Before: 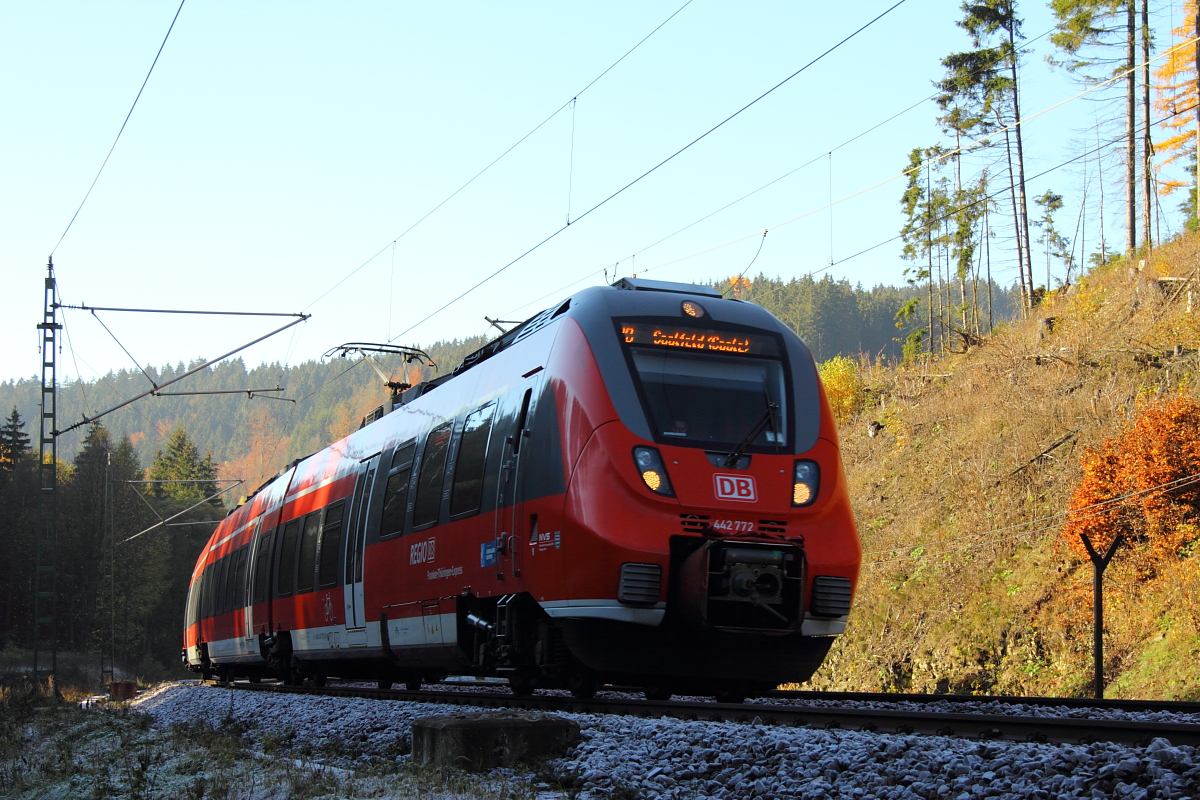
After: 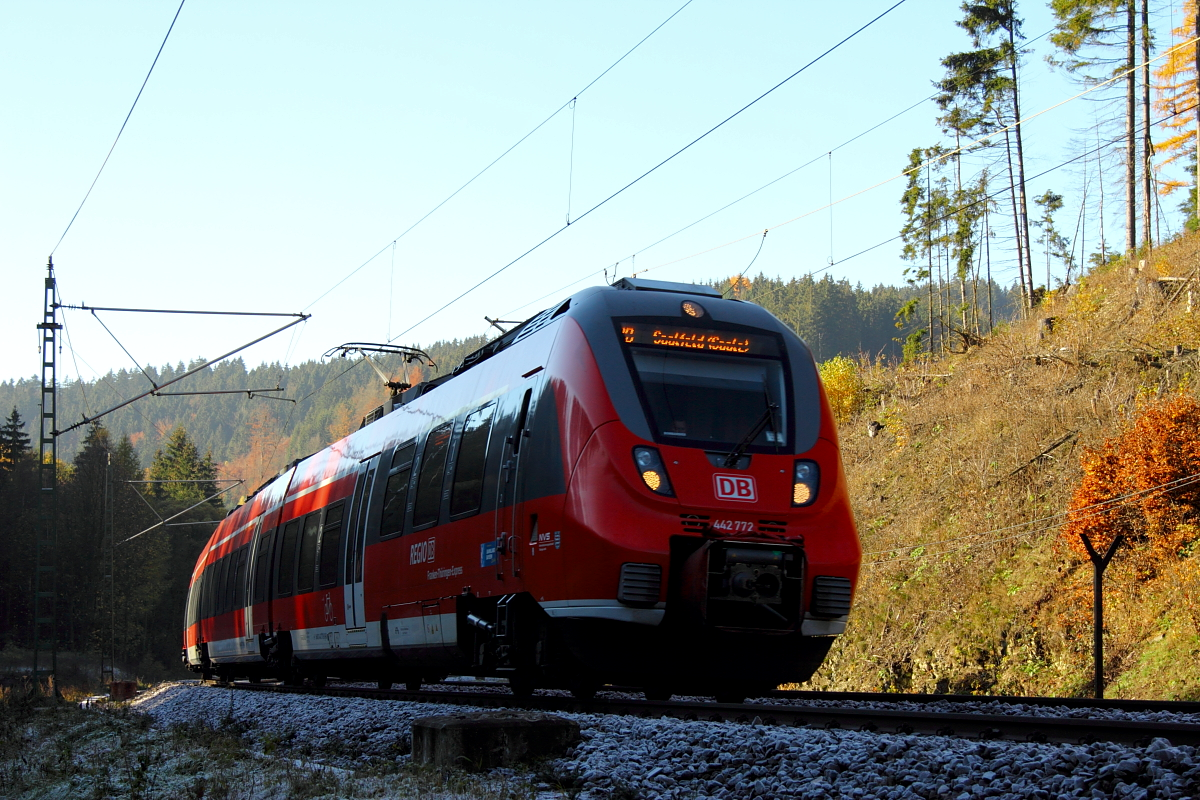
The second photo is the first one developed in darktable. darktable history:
local contrast: highlights 100%, shadows 100%, detail 120%, midtone range 0.2
contrast brightness saturation: brightness -0.09
